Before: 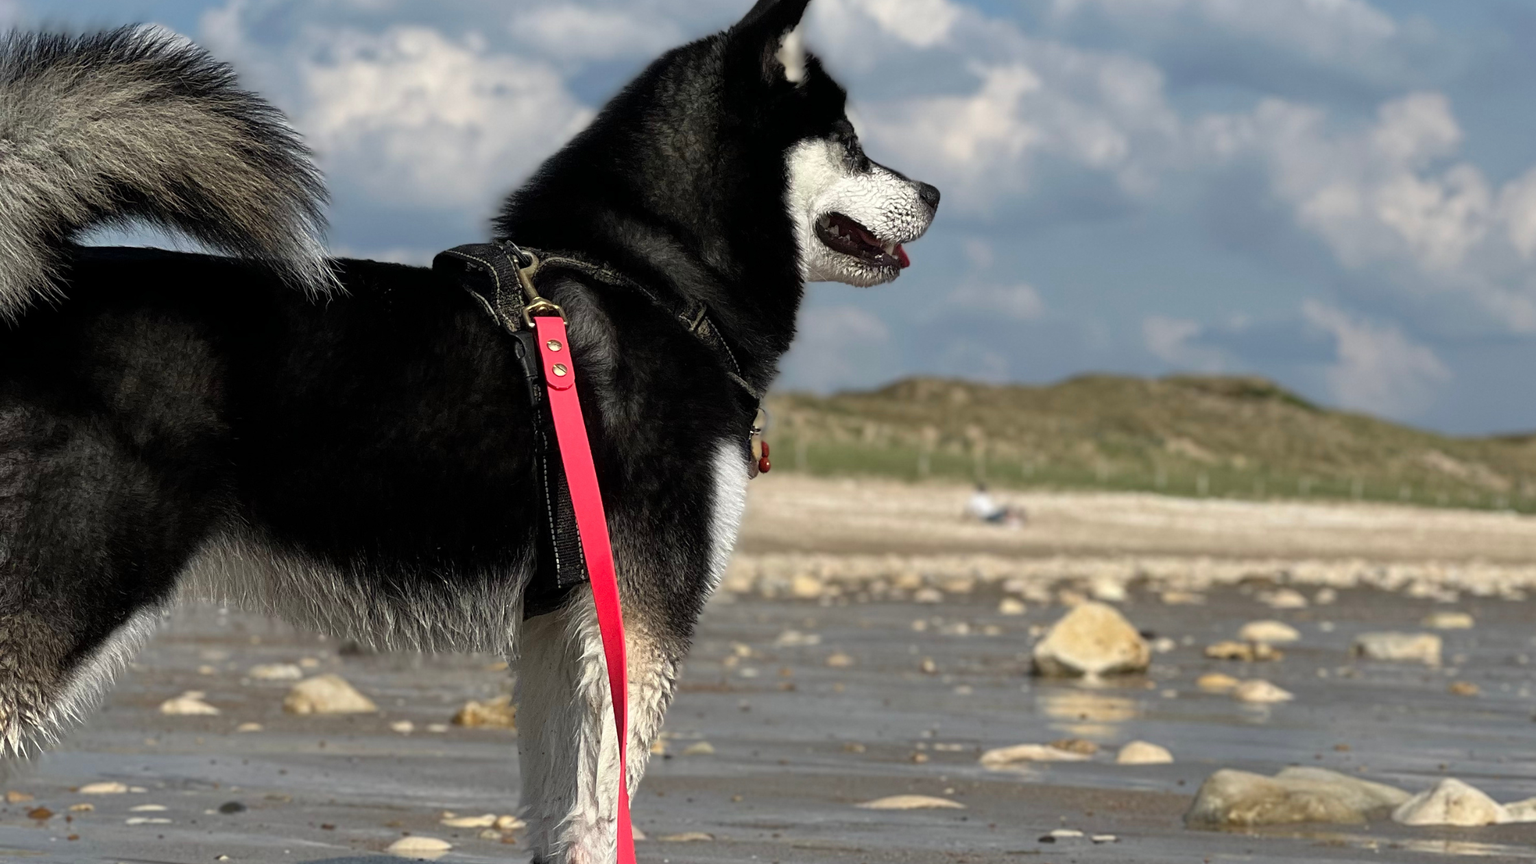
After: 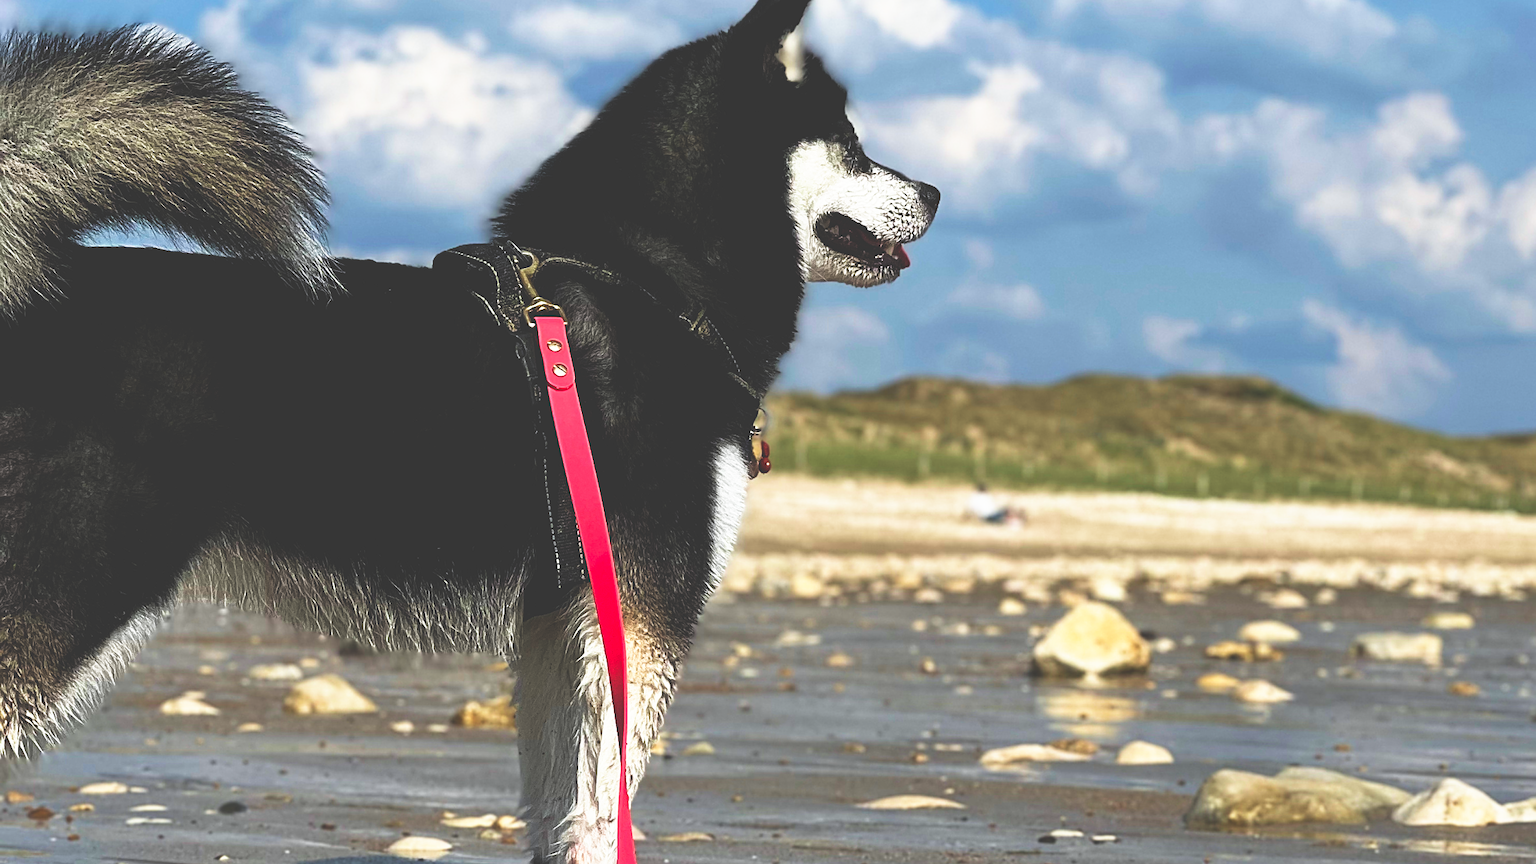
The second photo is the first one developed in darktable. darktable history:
sharpen: on, module defaults
base curve: curves: ch0 [(0, 0.036) (0.007, 0.037) (0.604, 0.887) (1, 1)], preserve colors none
velvia: on, module defaults
white balance: red 0.988, blue 1.017
